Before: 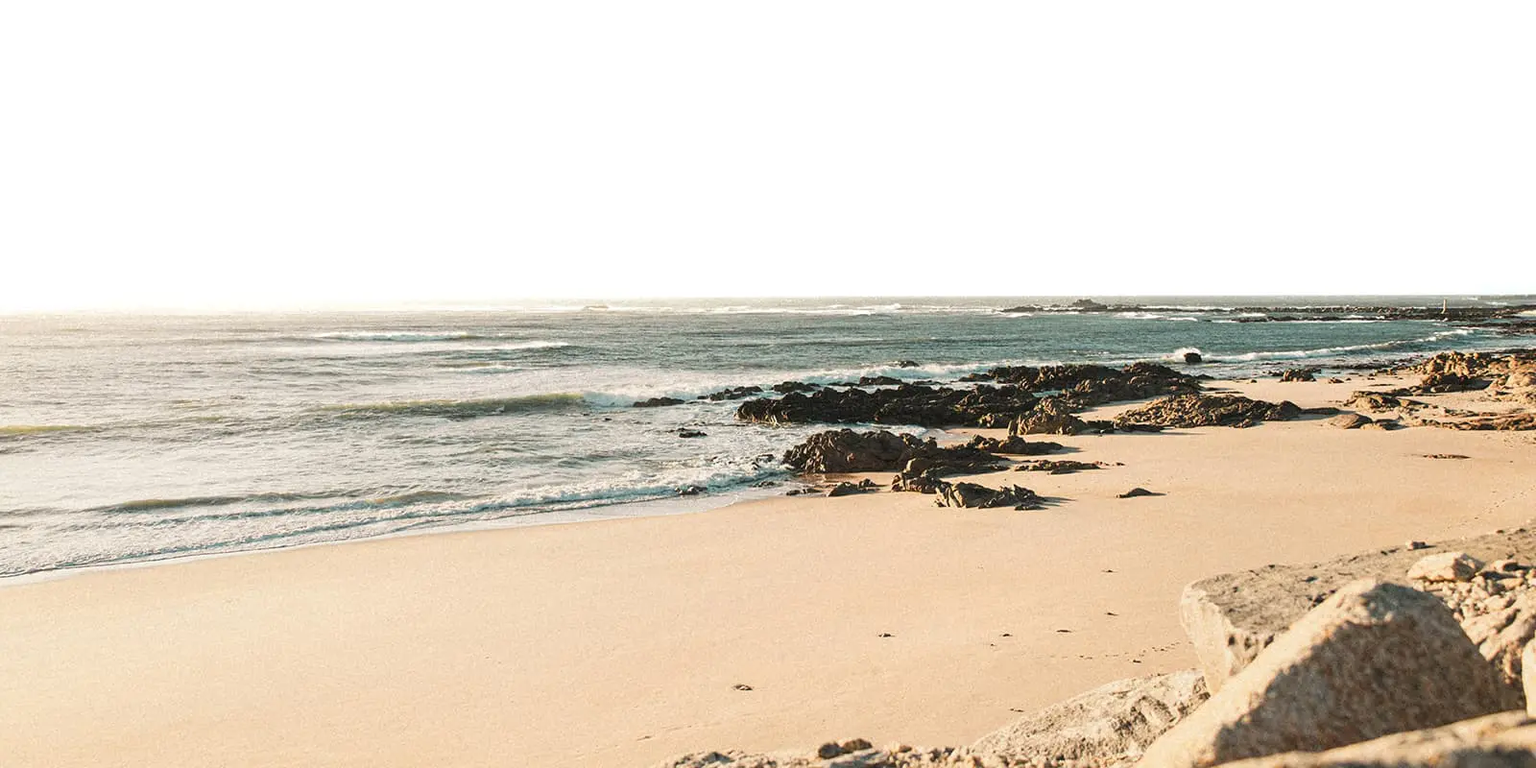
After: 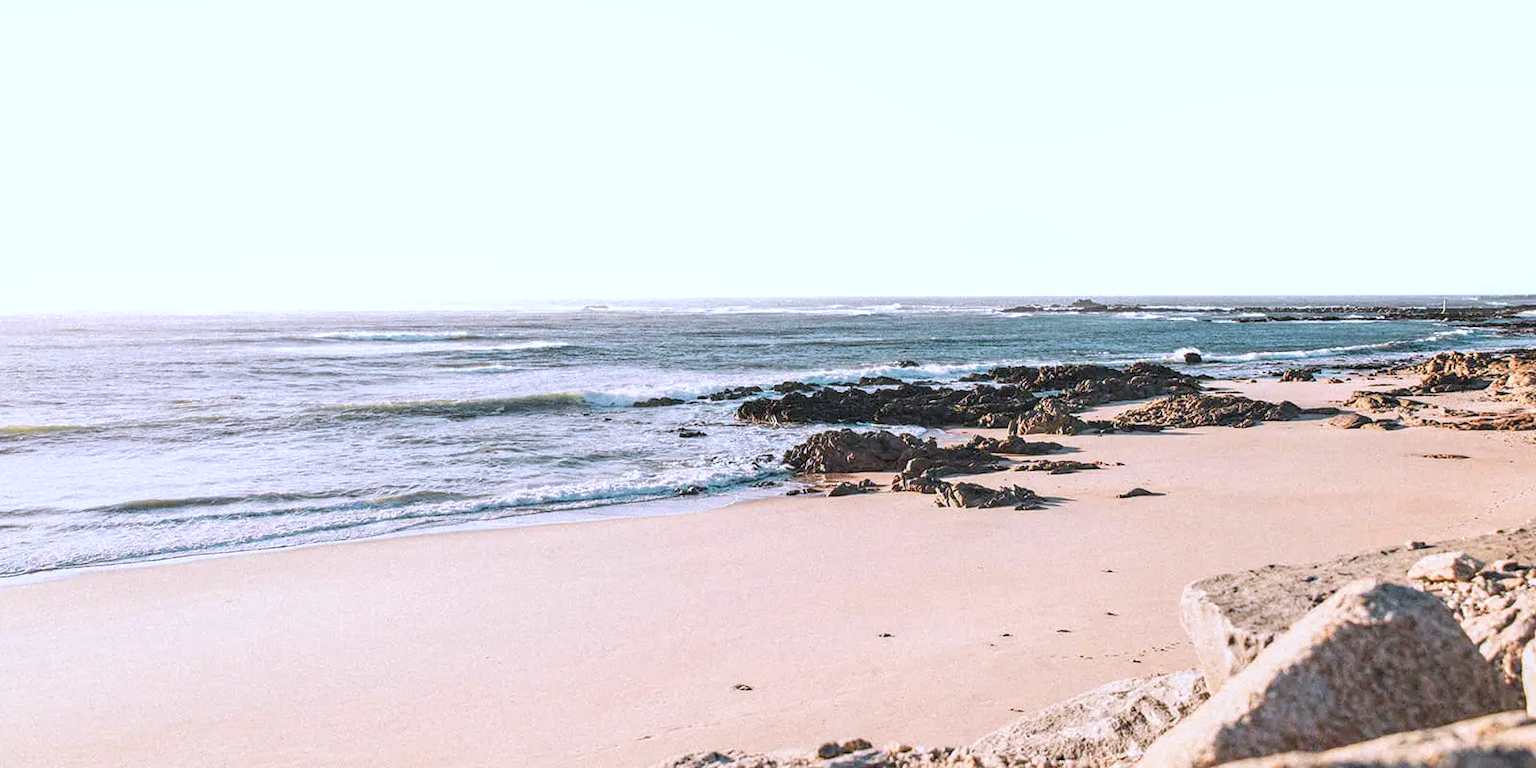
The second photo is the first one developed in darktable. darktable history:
color calibration: illuminant as shot in camera, x 0.377, y 0.392, temperature 4171.7 K
contrast brightness saturation: brightness 0.088, saturation 0.194
local contrast: on, module defaults
contrast equalizer: y [[0.5, 0.5, 0.544, 0.569, 0.5, 0.5], [0.5 ×6], [0.5 ×6], [0 ×6], [0 ×6]], mix 0.344
